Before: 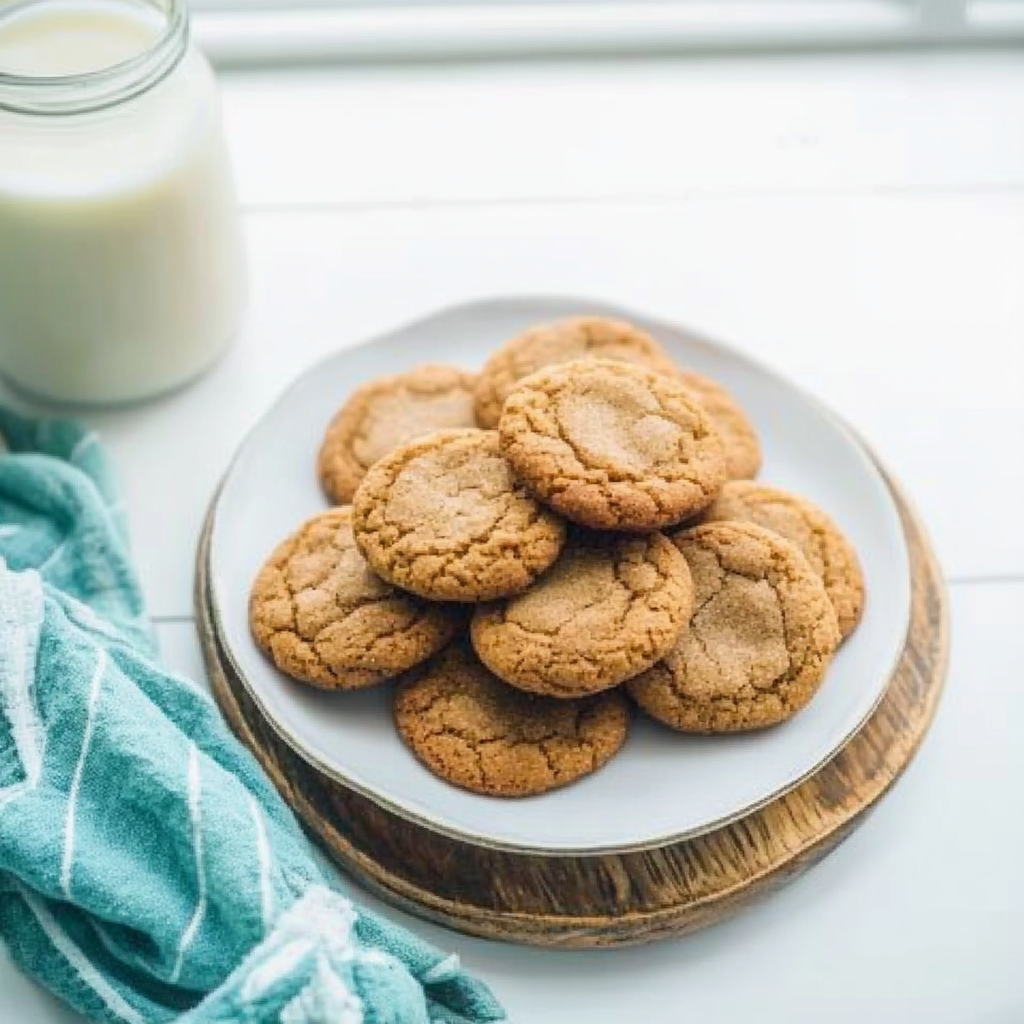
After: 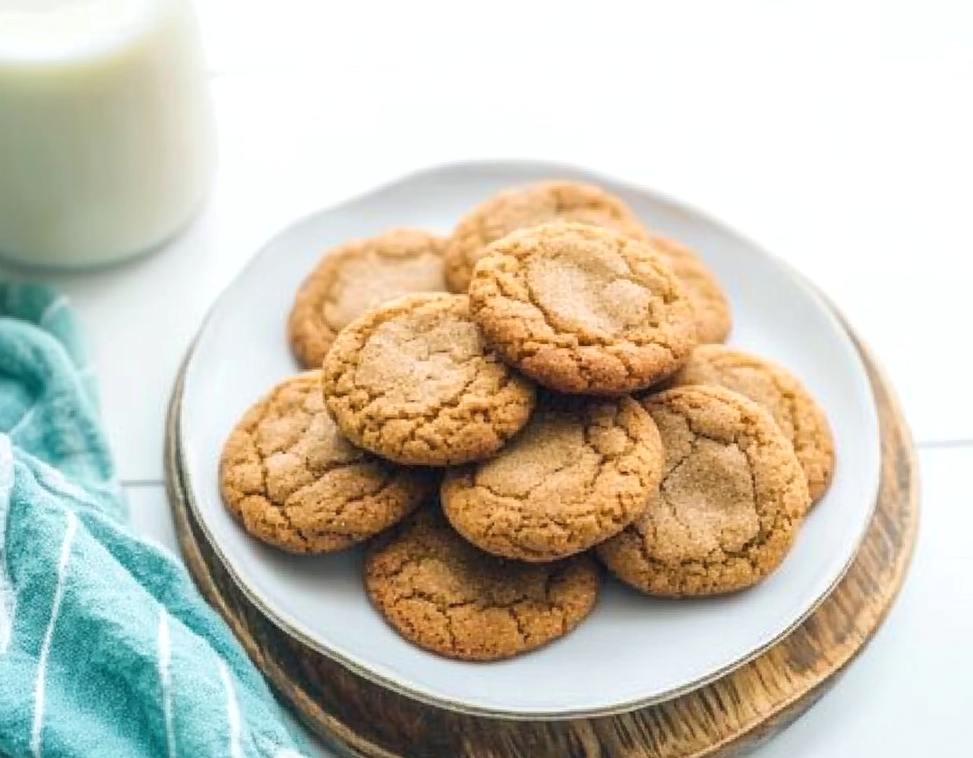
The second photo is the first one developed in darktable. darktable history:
crop and rotate: left 2.991%, top 13.302%, right 1.981%, bottom 12.636%
exposure: exposure 0.2 EV, compensate highlight preservation false
shadows and highlights: radius 125.46, shadows 21.19, highlights -21.19, low approximation 0.01
tone equalizer: on, module defaults
